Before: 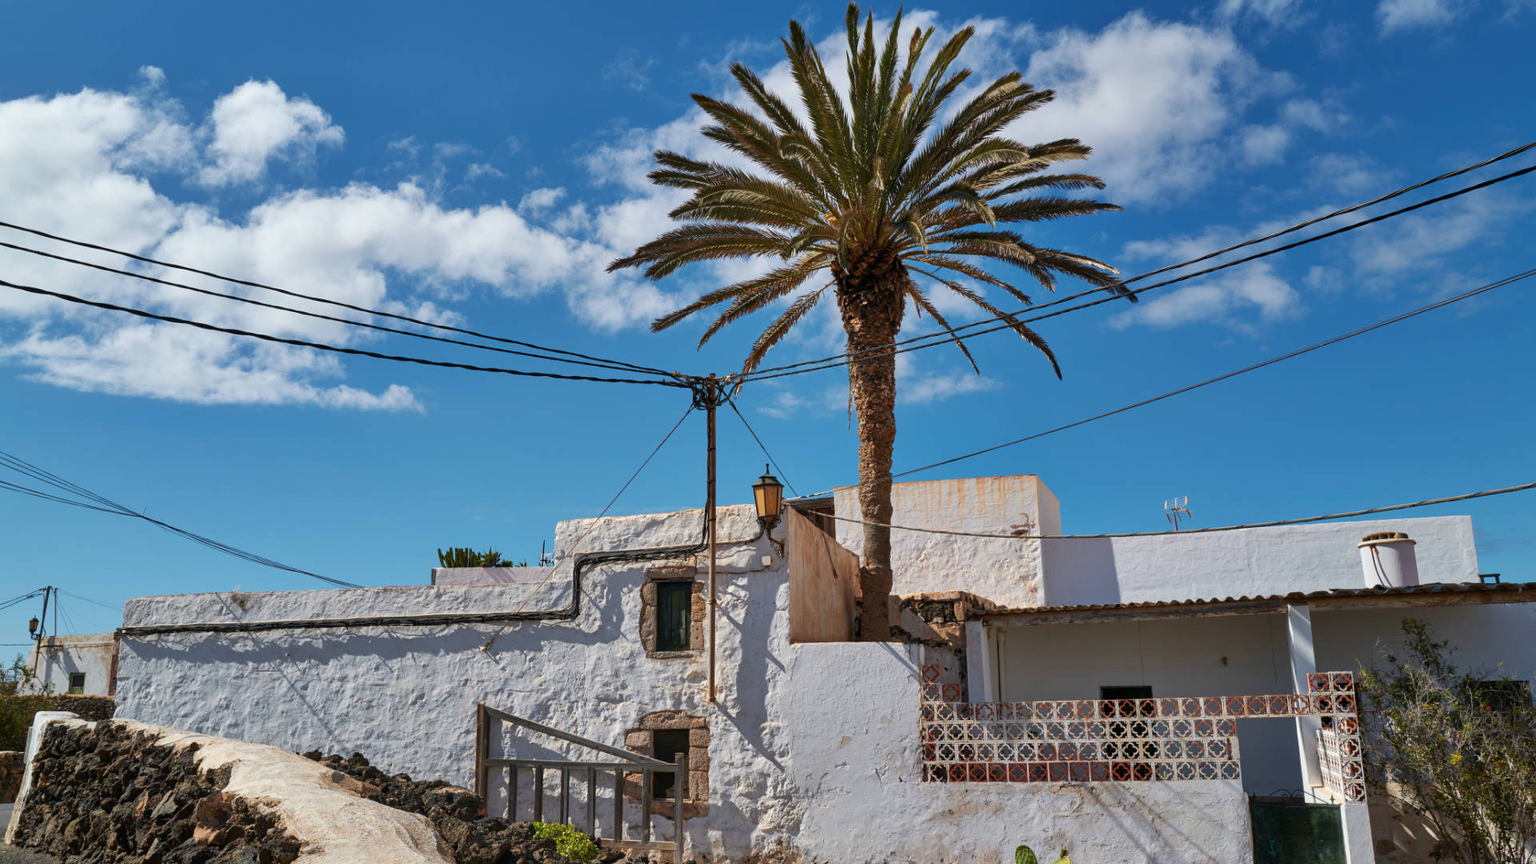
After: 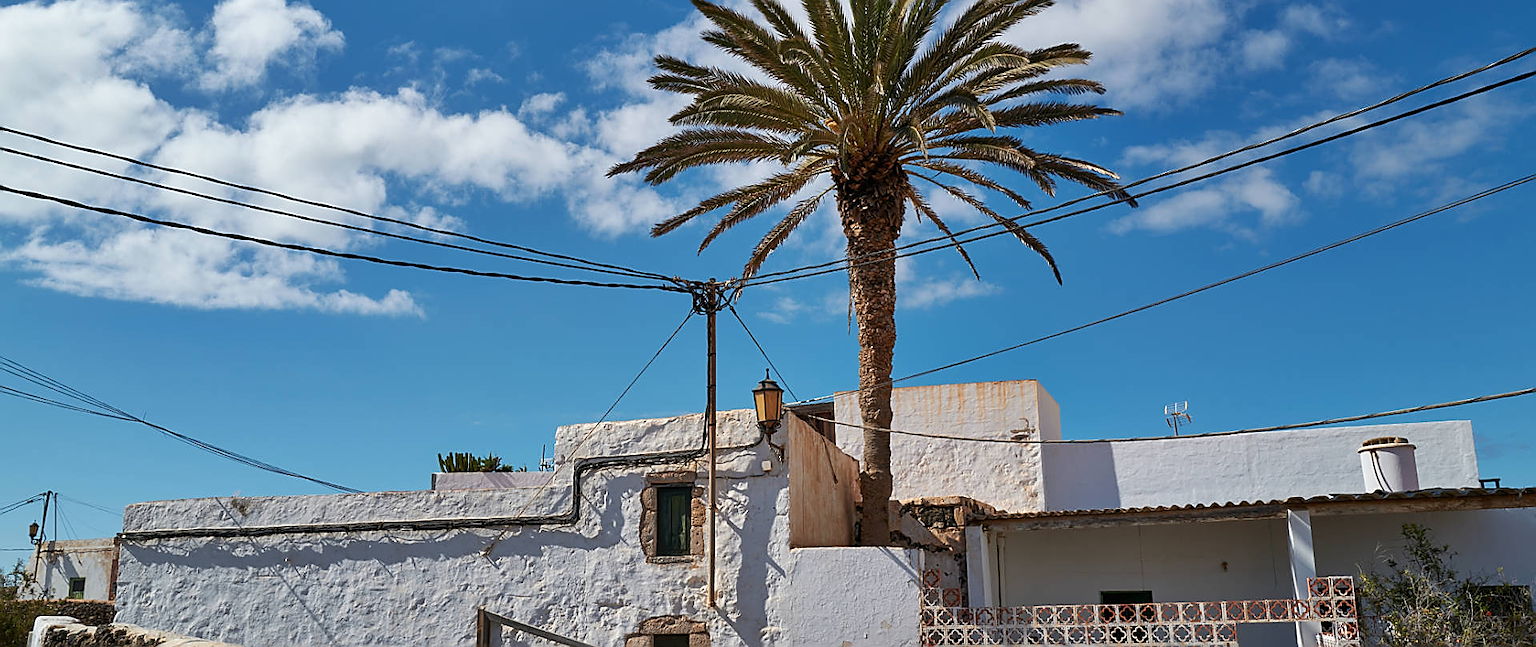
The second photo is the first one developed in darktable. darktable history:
crop: top 11.04%, bottom 13.962%
sharpen: radius 1.358, amount 1.26, threshold 0.723
